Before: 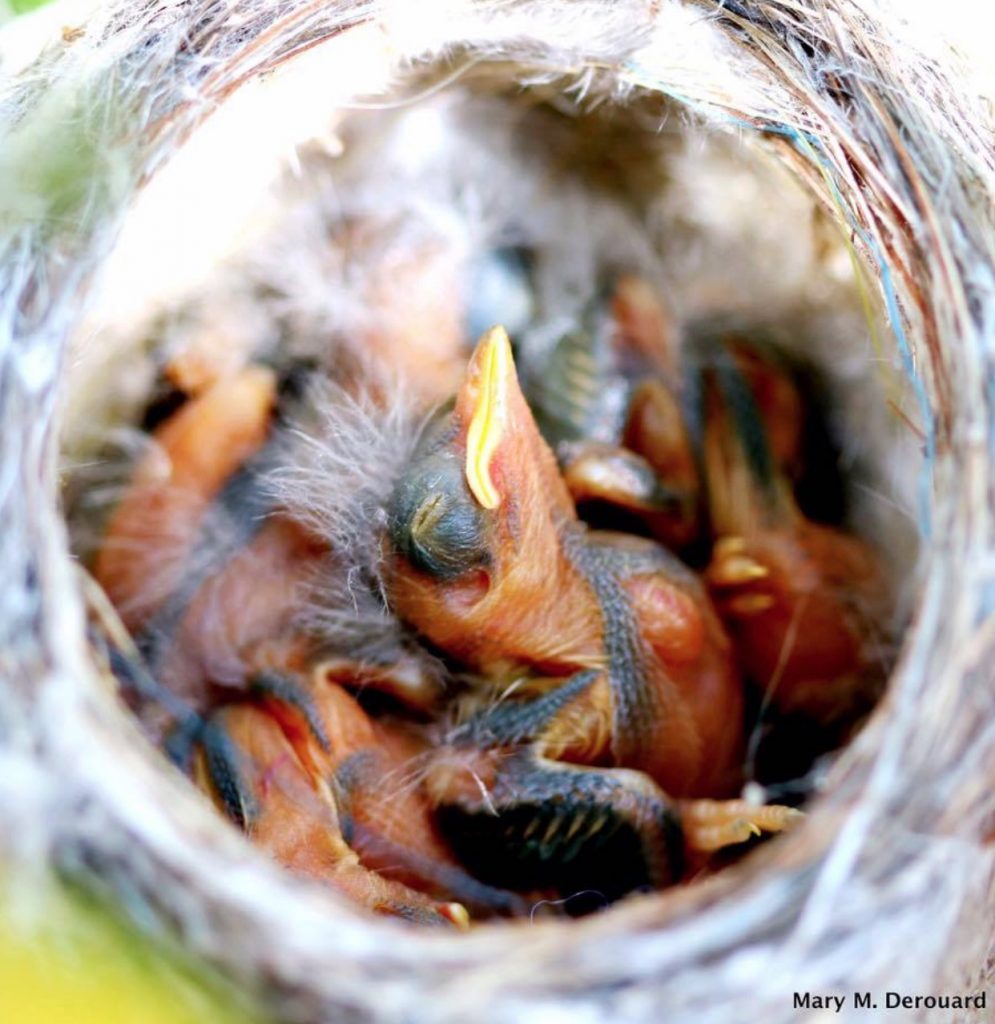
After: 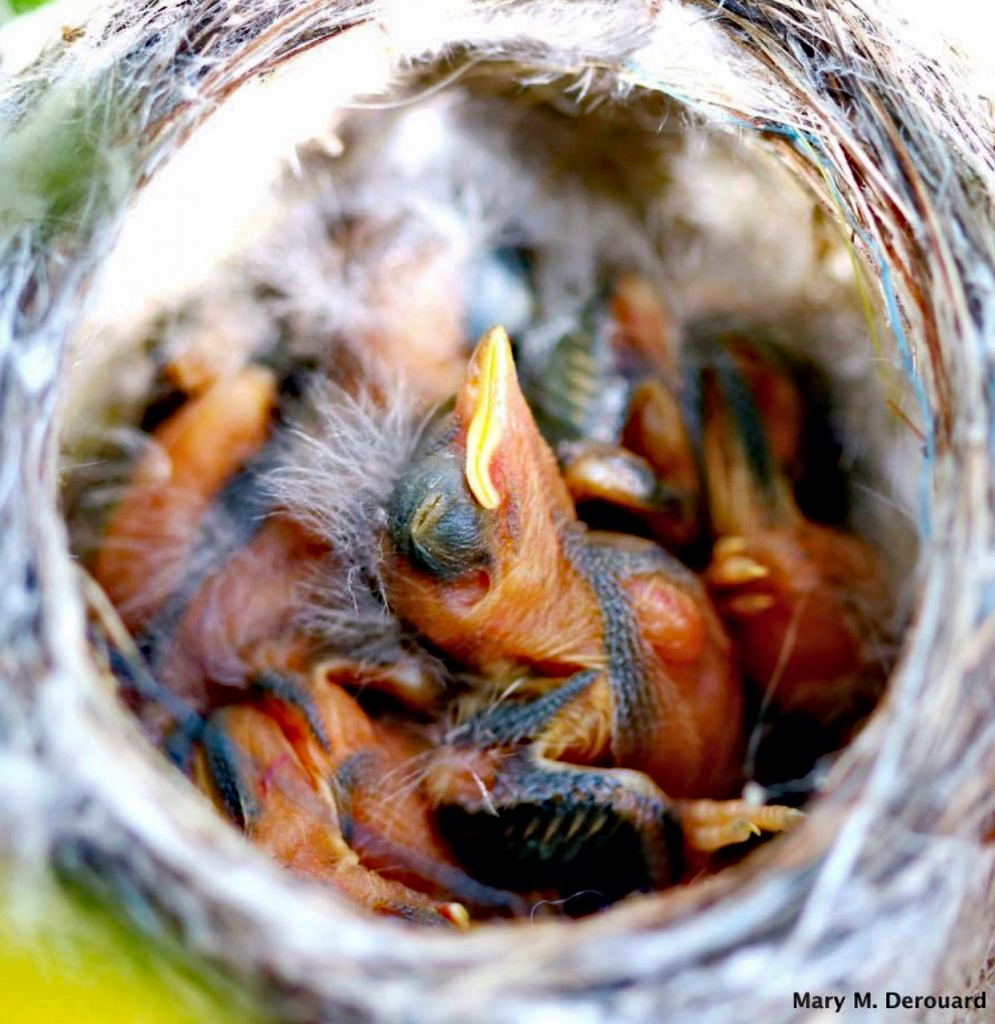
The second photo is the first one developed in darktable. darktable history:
exposure: compensate highlight preservation false
haze removal: strength 0.4, distance 0.22, compatibility mode true, adaptive false
shadows and highlights: low approximation 0.01, soften with gaussian
